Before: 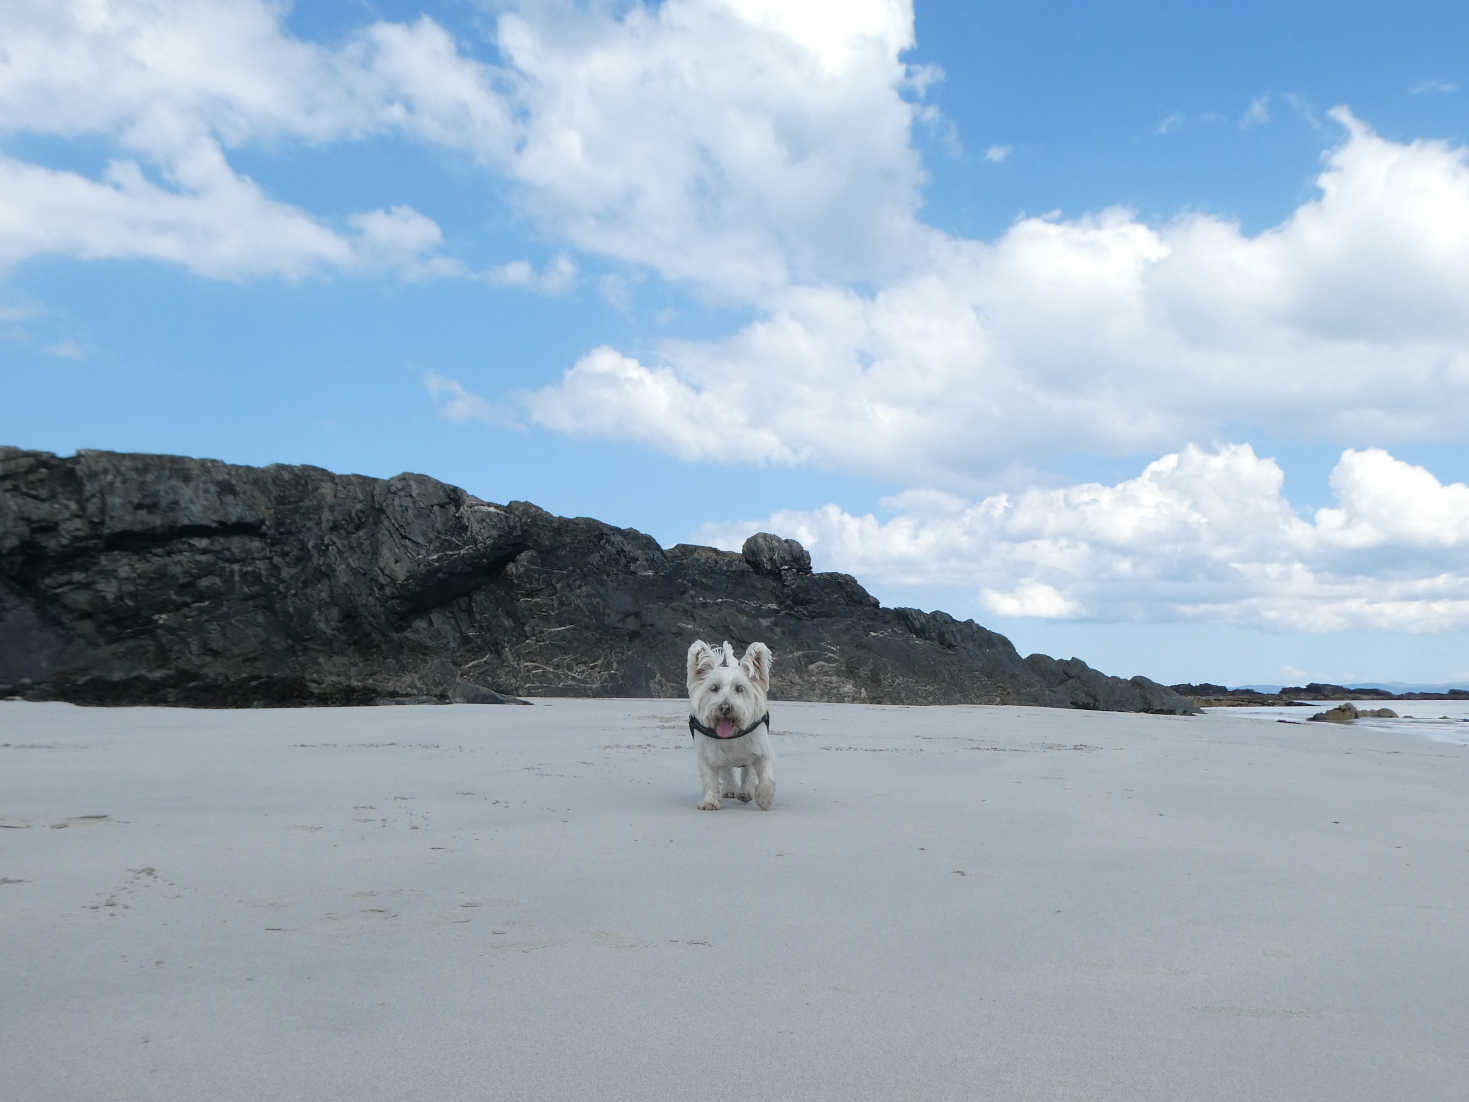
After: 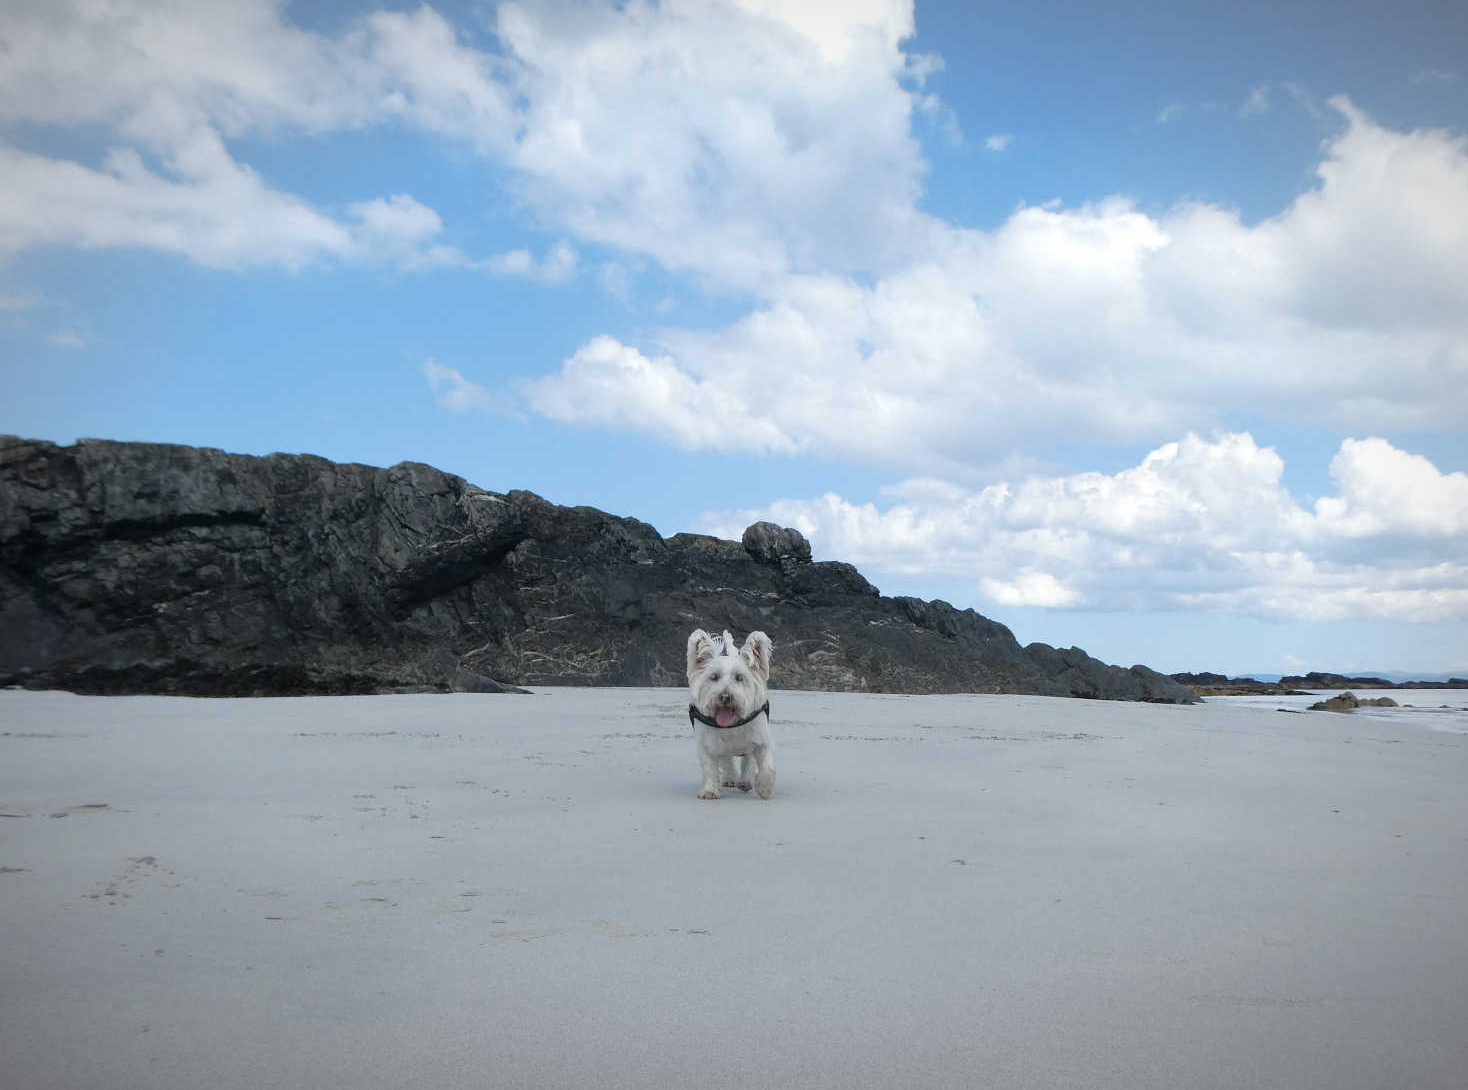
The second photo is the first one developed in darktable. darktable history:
crop: top 1.049%, right 0.001%
vignetting: fall-off radius 60%, automatic ratio true
